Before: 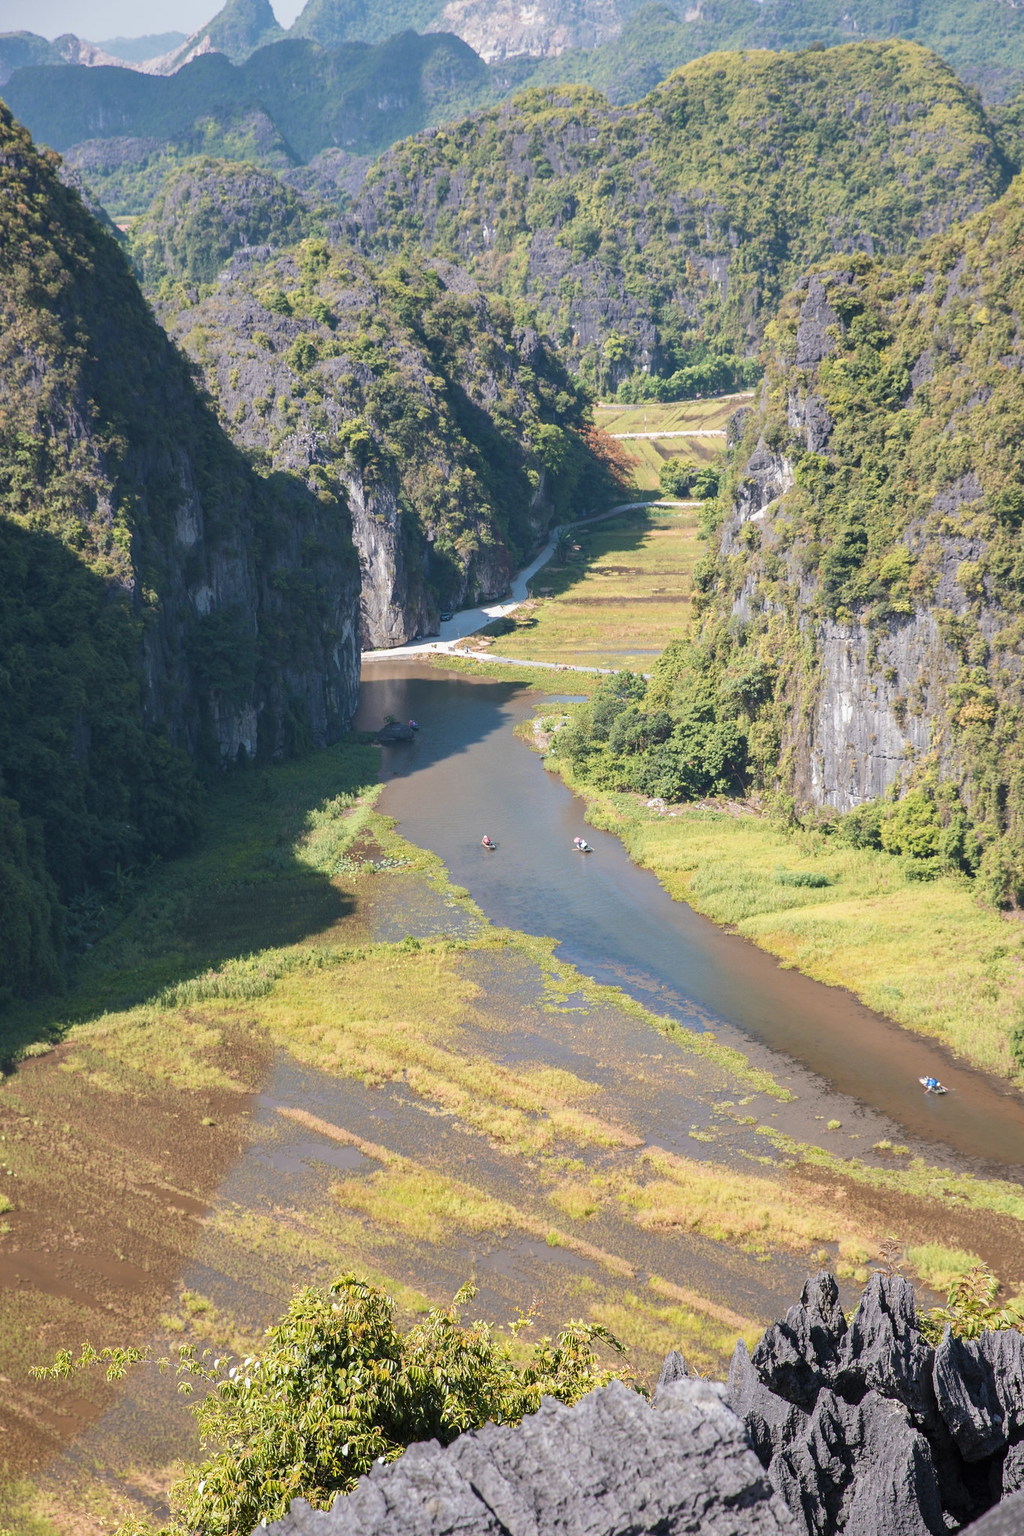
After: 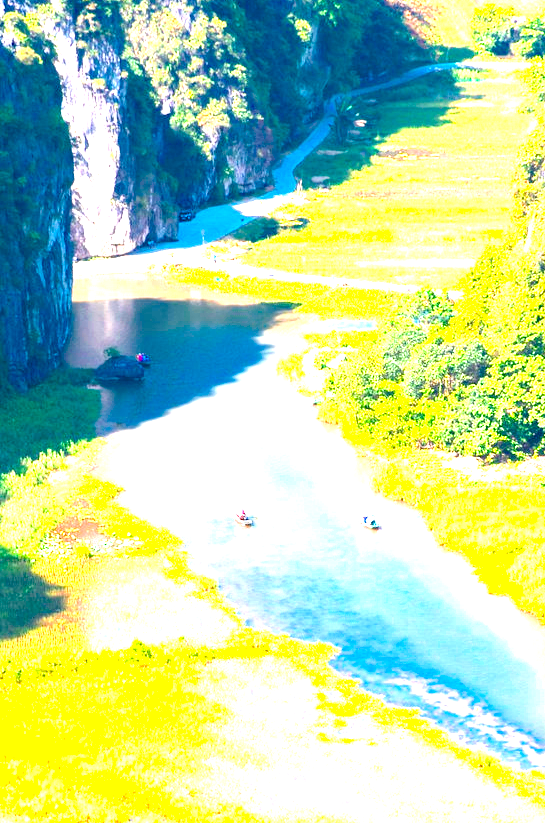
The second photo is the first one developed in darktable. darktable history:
color zones: curves: ch0 [(0, 0.352) (0.143, 0.407) (0.286, 0.386) (0.429, 0.431) (0.571, 0.829) (0.714, 0.853) (0.857, 0.833) (1, 0.352)]; ch1 [(0, 0.604) (0.072, 0.726) (0.096, 0.608) (0.205, 0.007) (0.571, -0.006) (0.839, -0.013) (0.857, -0.012) (1, 0.604)], mix -123.33%
color balance rgb: perceptual saturation grading › global saturation 31.084%, saturation formula JzAzBz (2021)
crop: left 29.912%, top 29.669%, right 30.145%, bottom 30.142%
exposure: exposure 2.236 EV, compensate exposure bias true, compensate highlight preservation false
